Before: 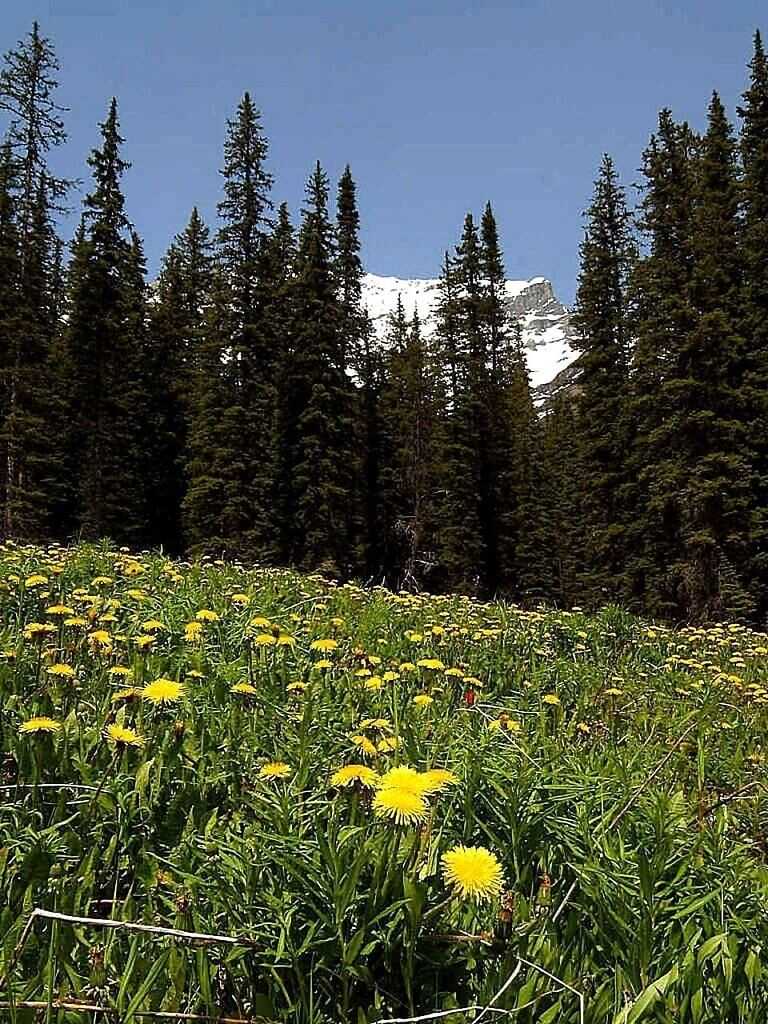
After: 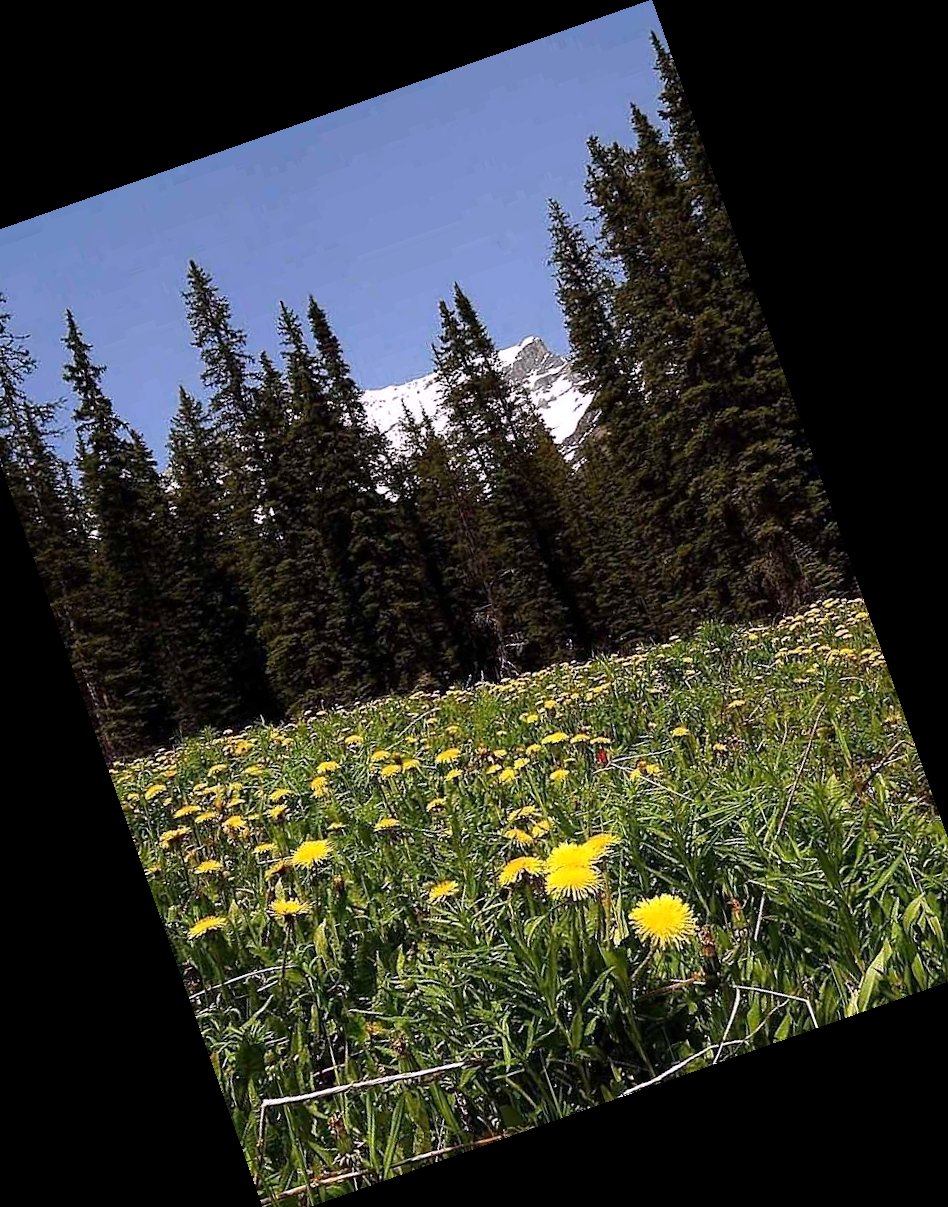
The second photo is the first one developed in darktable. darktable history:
white balance: red 1.05, blue 1.072
crop and rotate: angle 19.43°, left 6.812%, right 4.125%, bottom 1.087%
